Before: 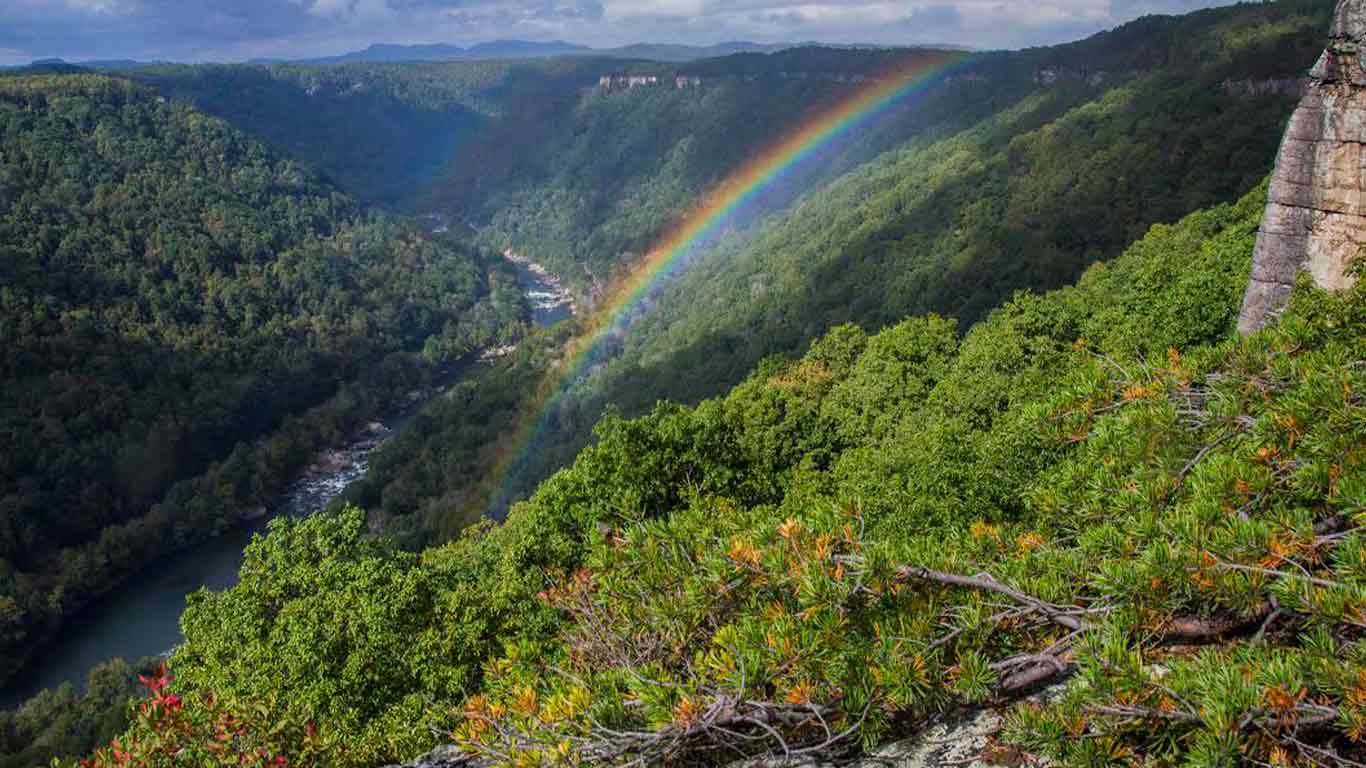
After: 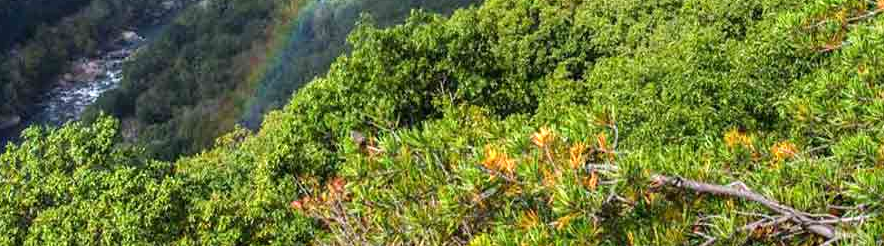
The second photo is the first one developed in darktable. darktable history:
crop: left 18.064%, top 50.976%, right 17.155%, bottom 16.931%
exposure: black level correction 0, exposure 0.834 EV, compensate highlight preservation false
